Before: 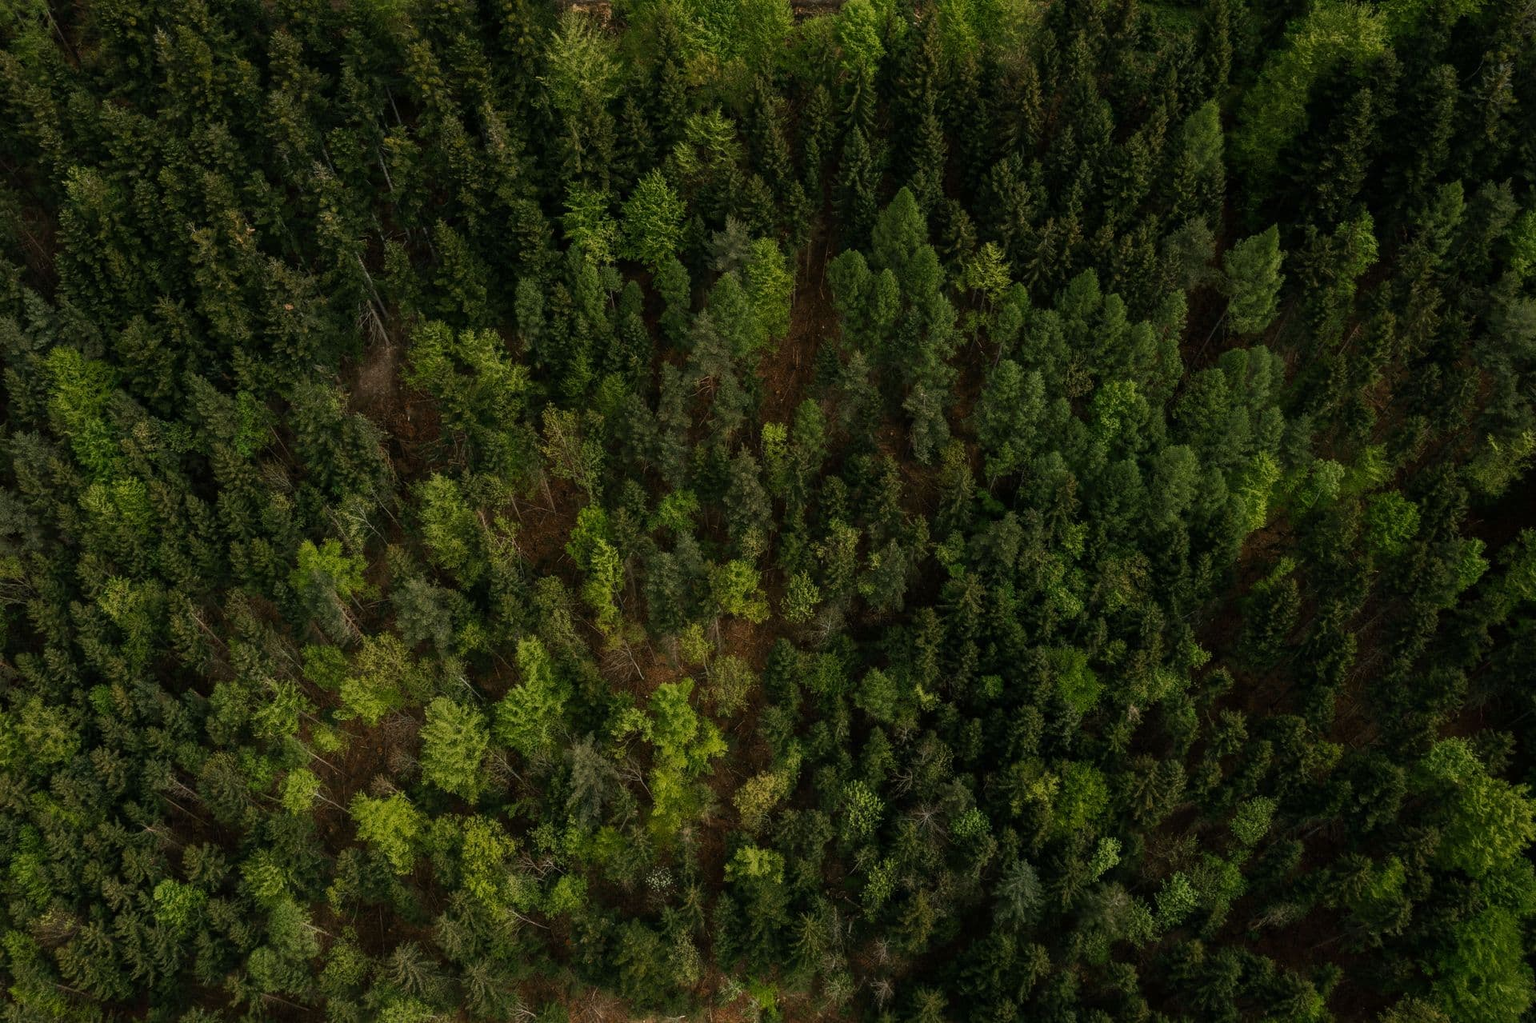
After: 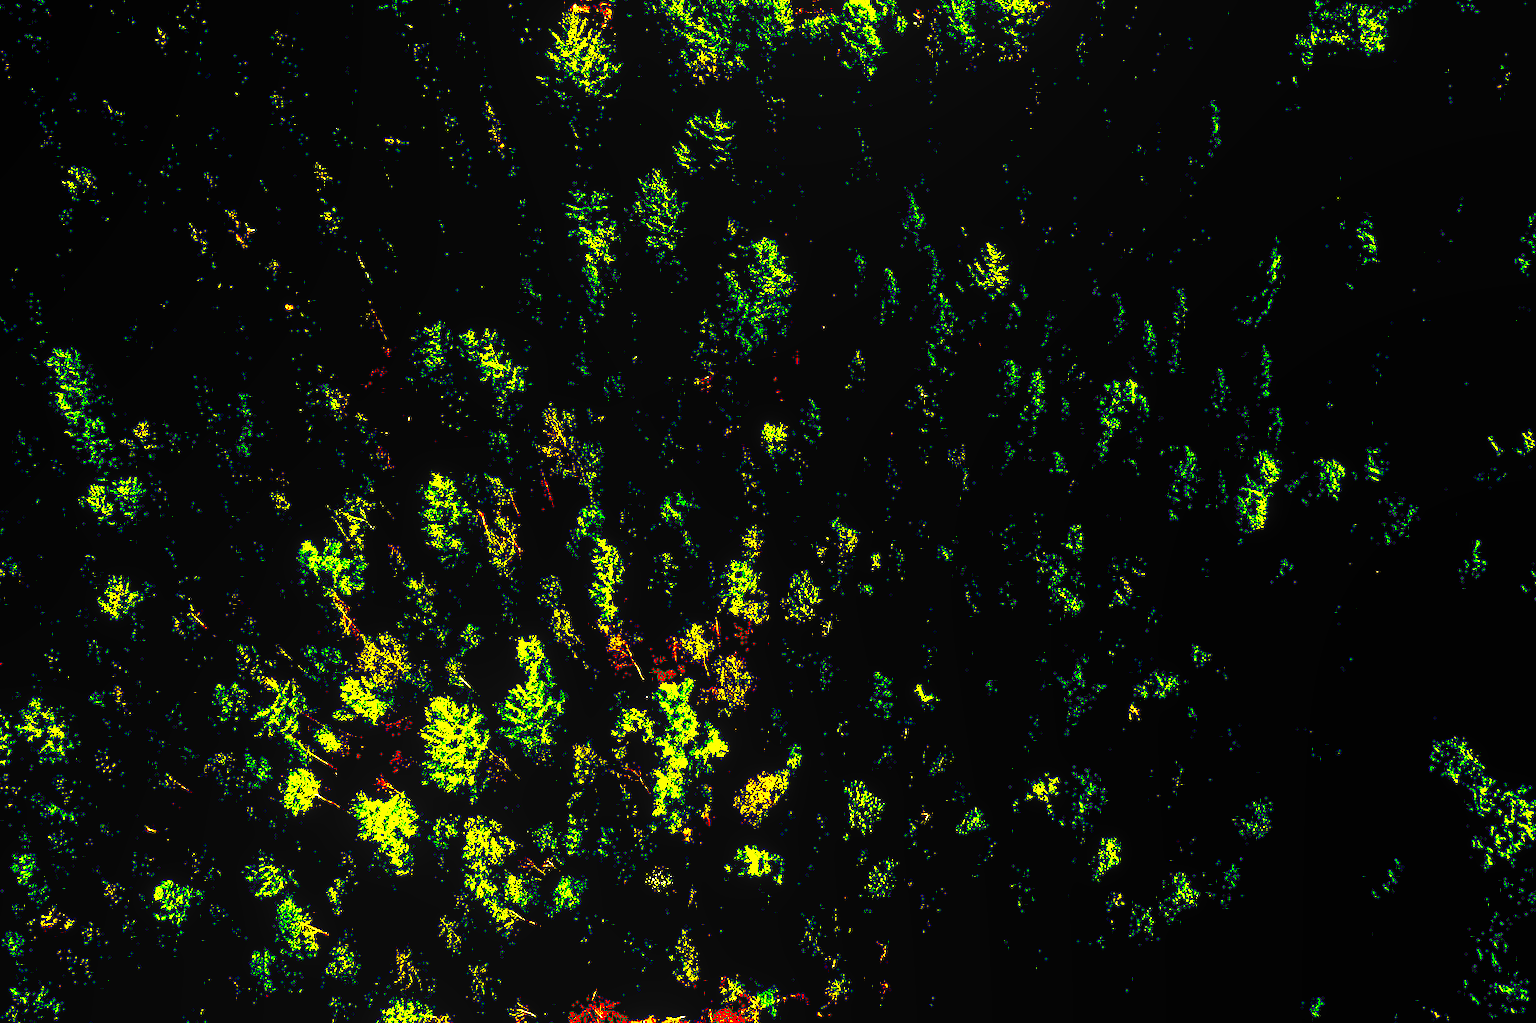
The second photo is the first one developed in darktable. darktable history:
local contrast: highlights 61%, detail 143%, midtone range 0.428
rgb levels: preserve colors max RGB
contrast brightness saturation: saturation -0.1
shadows and highlights: radius 118.69, shadows 42.21, highlights -61.56, soften with gaussian
exposure: black level correction 0.1, exposure 3 EV, compensate highlight preservation false
